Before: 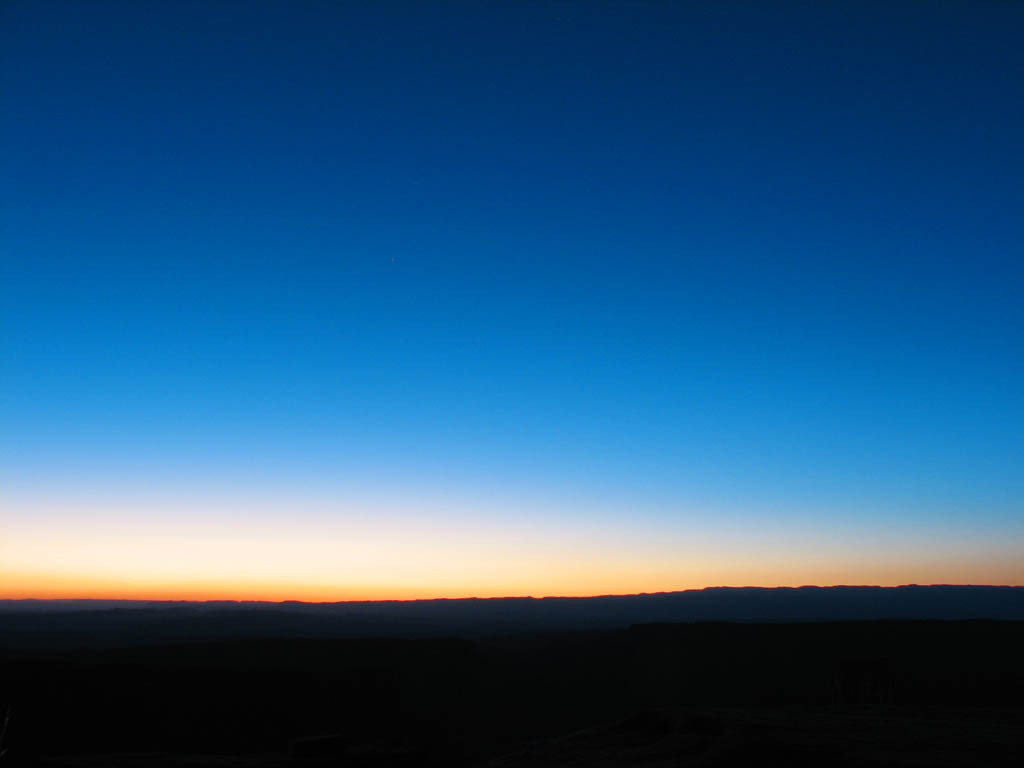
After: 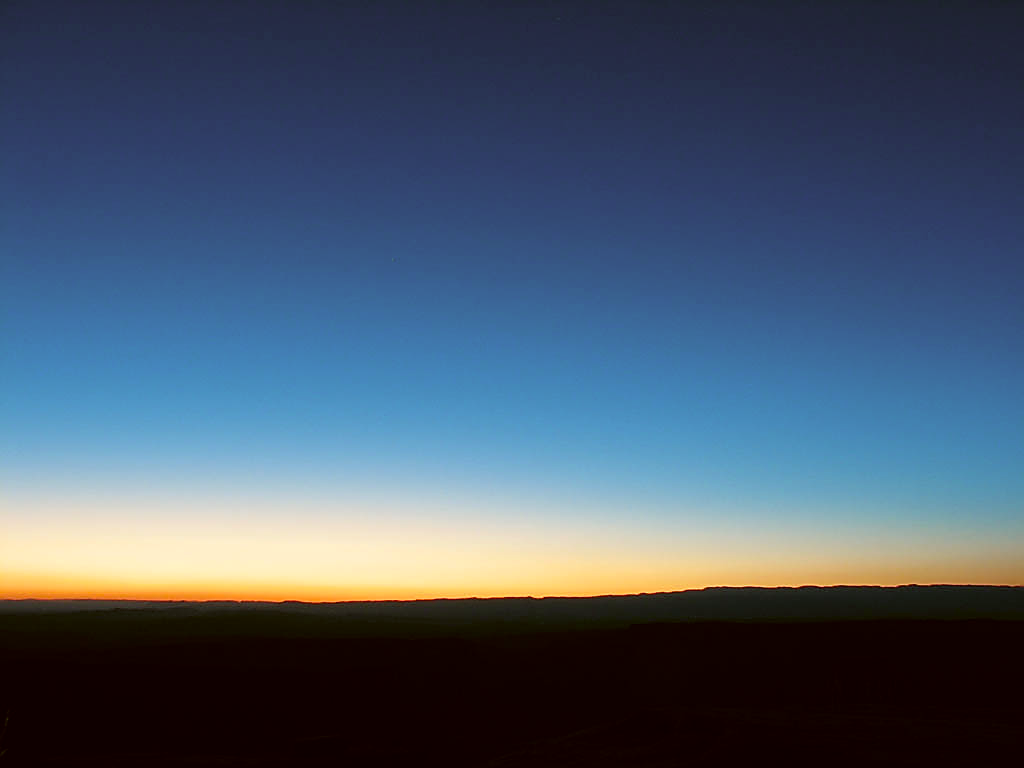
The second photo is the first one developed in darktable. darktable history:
exposure: black level correction 0.001, compensate highlight preservation false
sharpen: radius 1.4, amount 1.25, threshold 0.7
color correction: highlights a* -1.43, highlights b* 10.12, shadows a* 0.395, shadows b* 19.35
